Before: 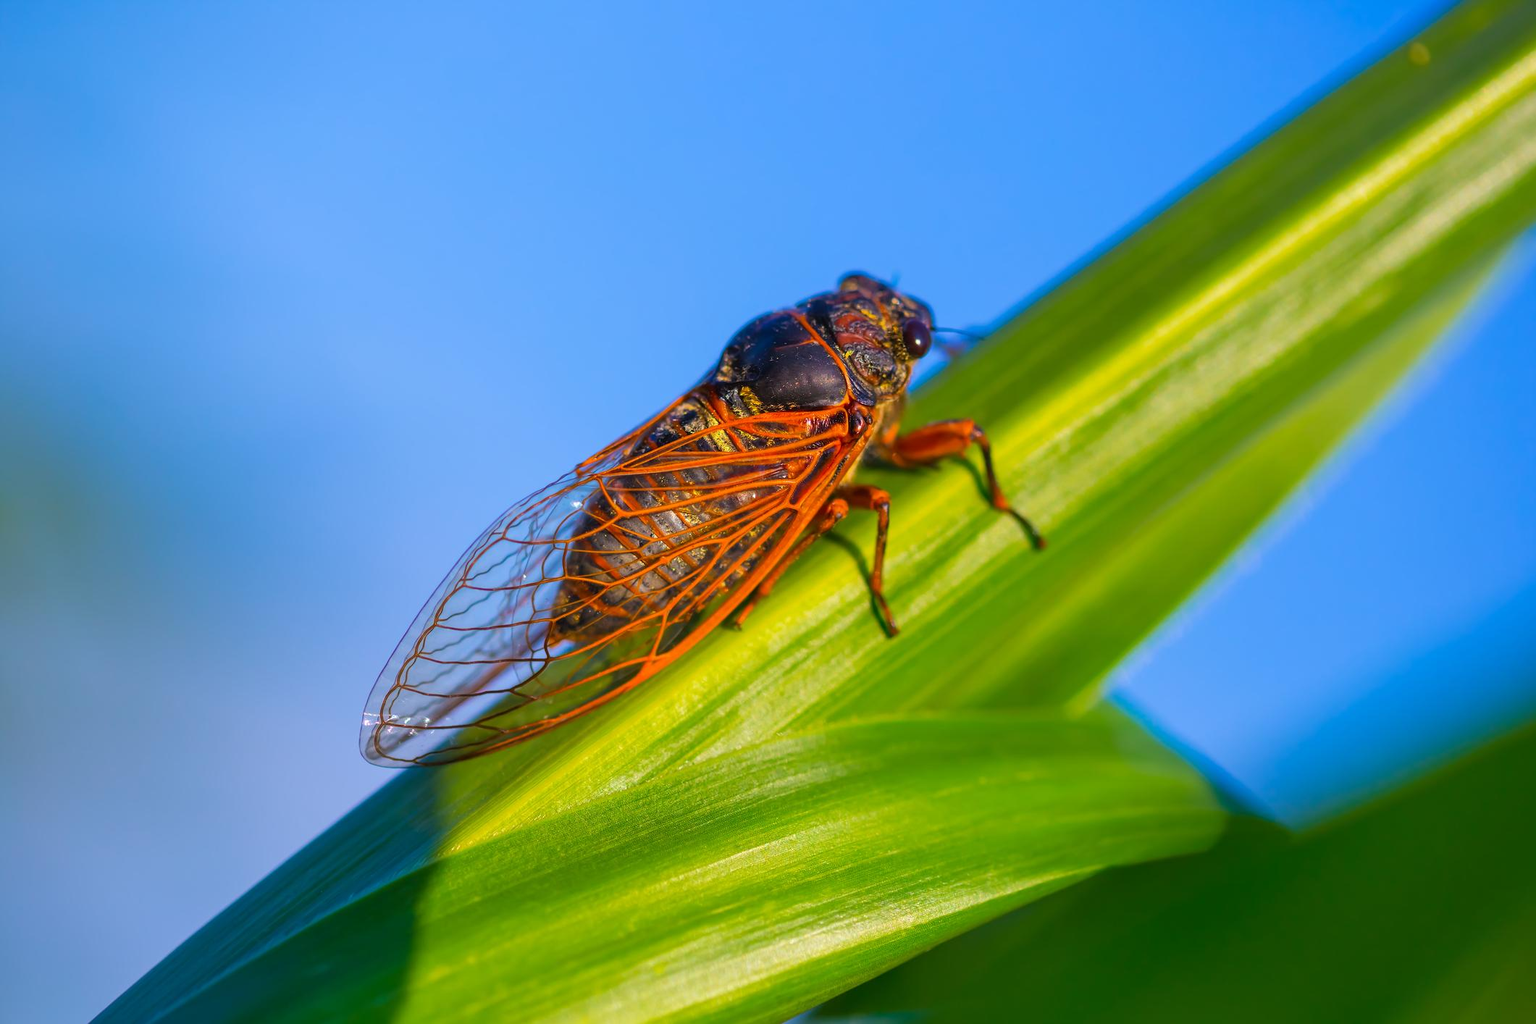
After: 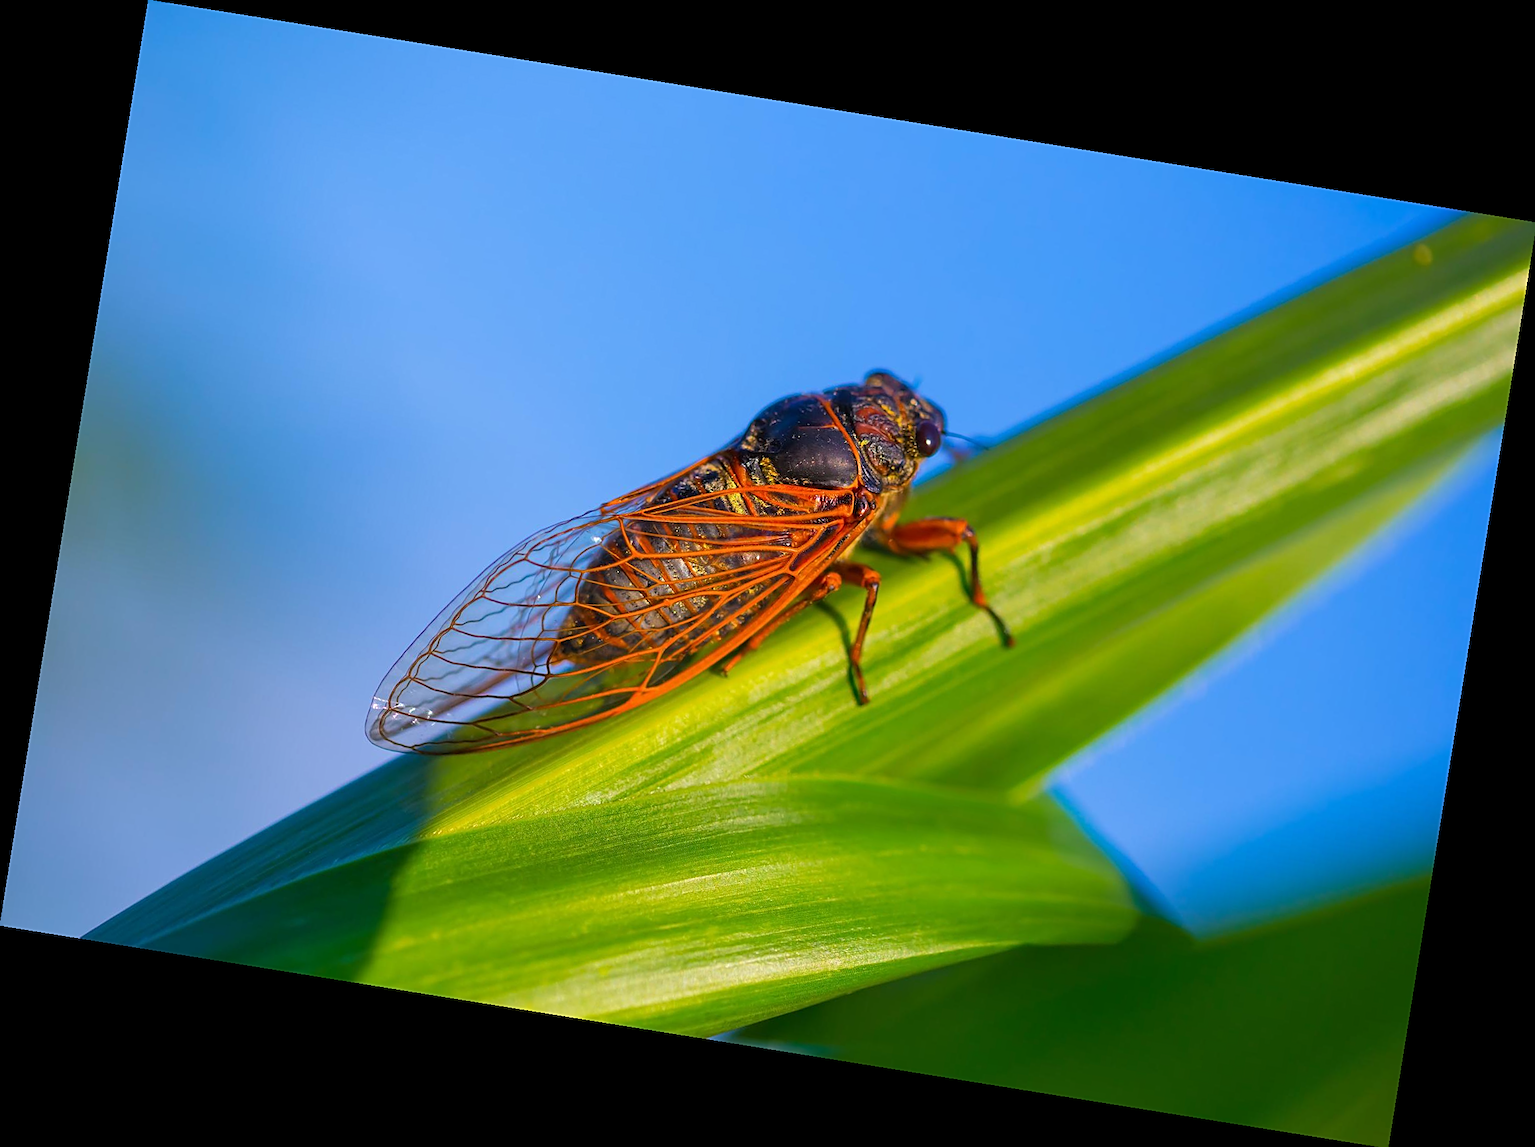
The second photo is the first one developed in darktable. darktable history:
exposure: exposure -0.048 EV, compensate highlight preservation false
rotate and perspective: rotation 9.12°, automatic cropping off
sharpen: on, module defaults
